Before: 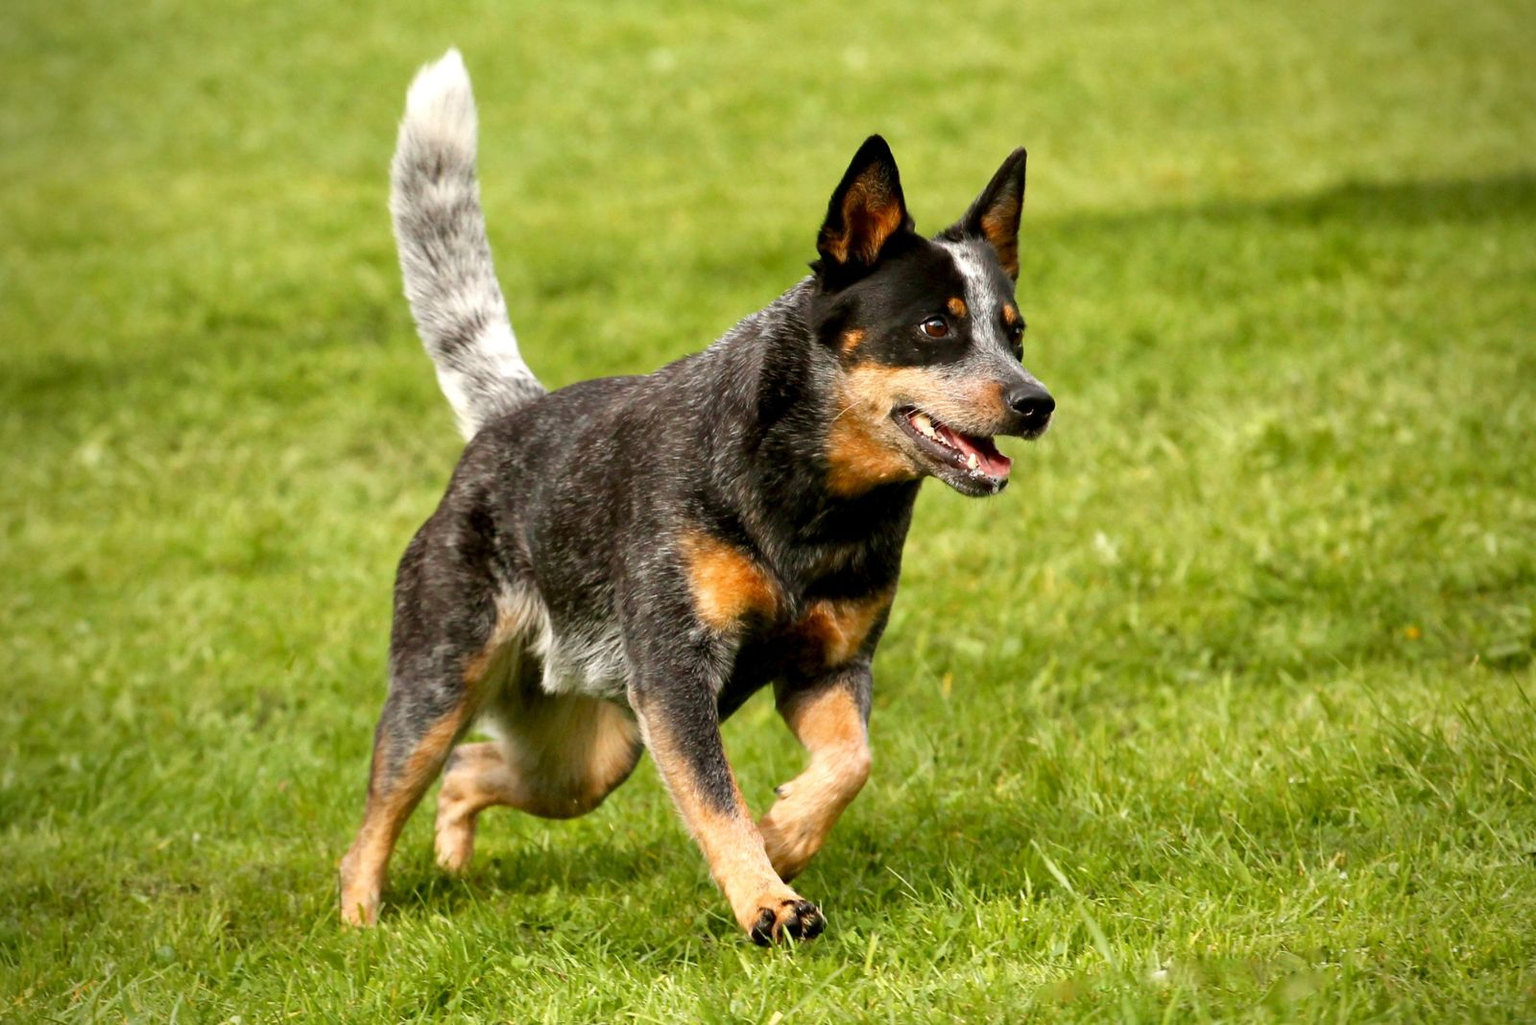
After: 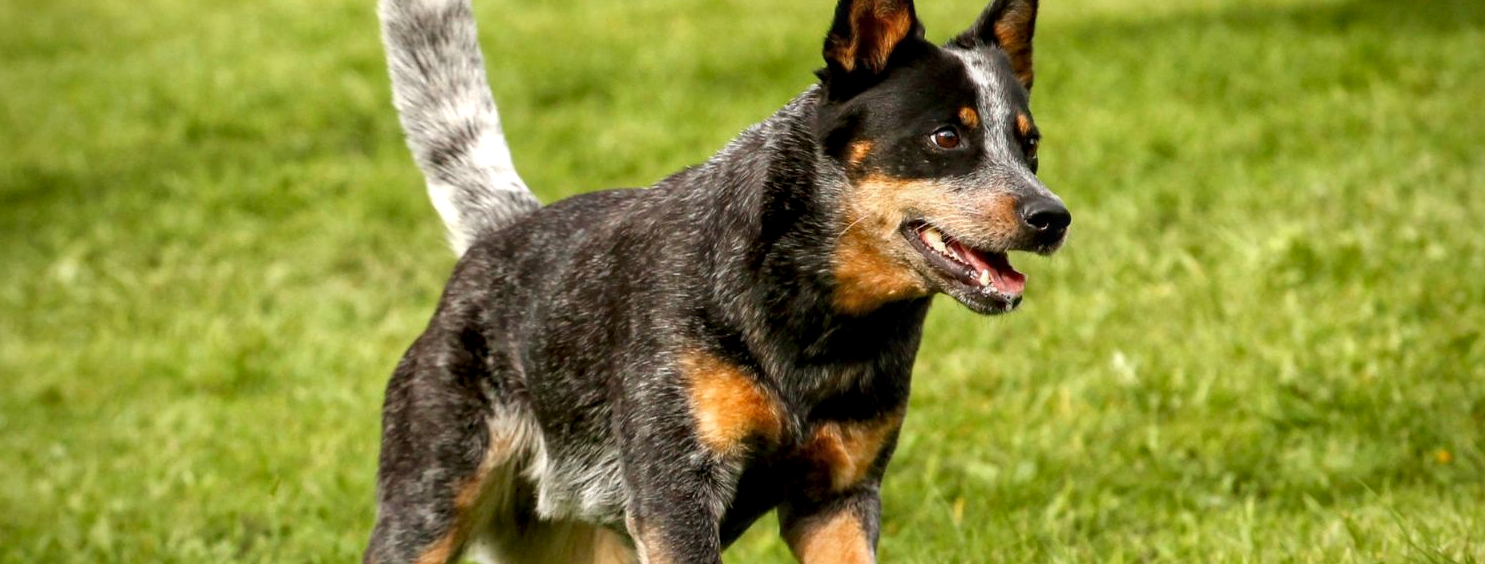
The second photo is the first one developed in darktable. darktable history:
local contrast: on, module defaults
crop: left 1.777%, top 19.032%, right 5.409%, bottom 28.123%
